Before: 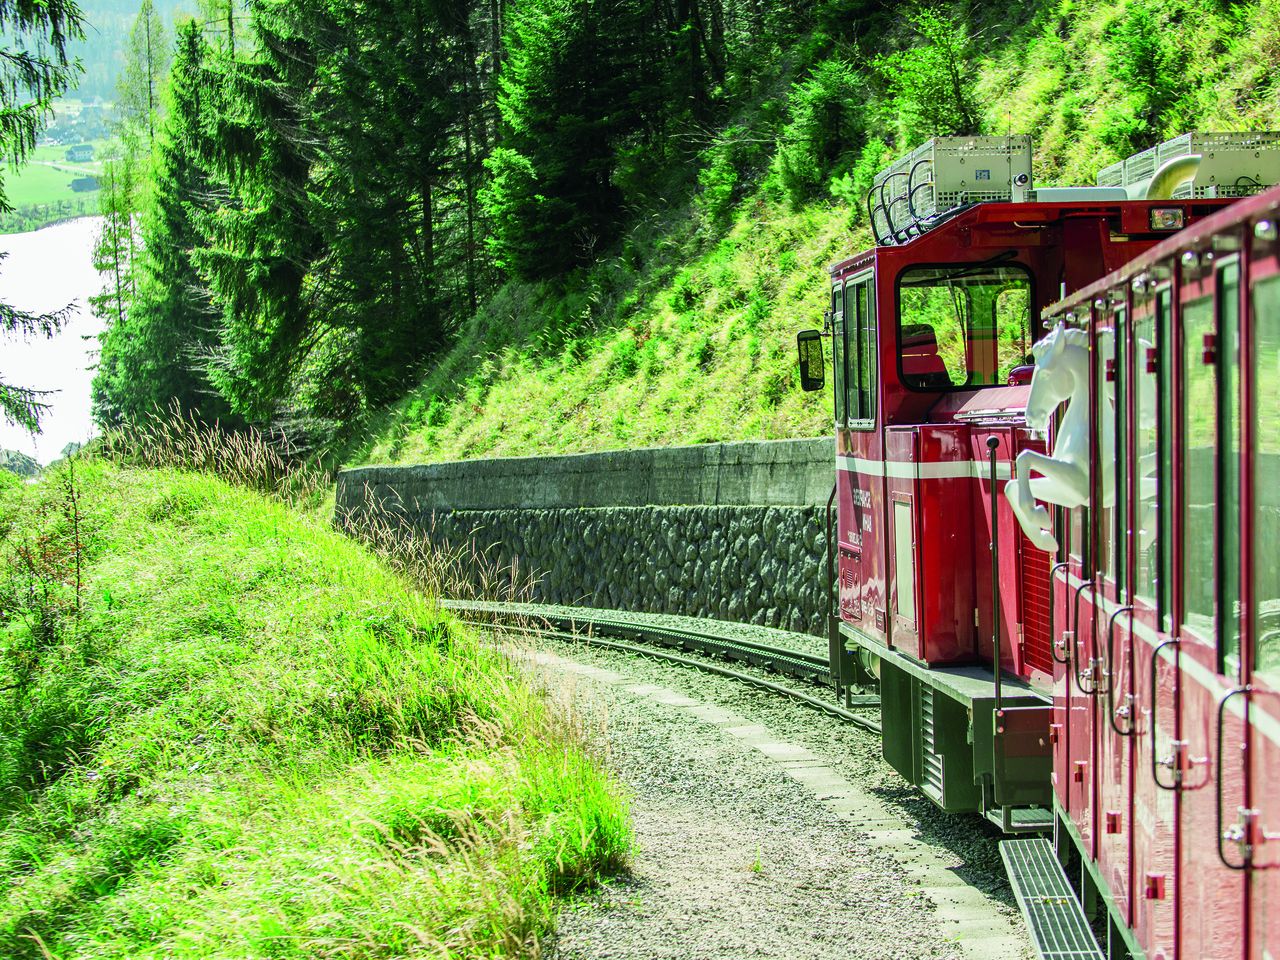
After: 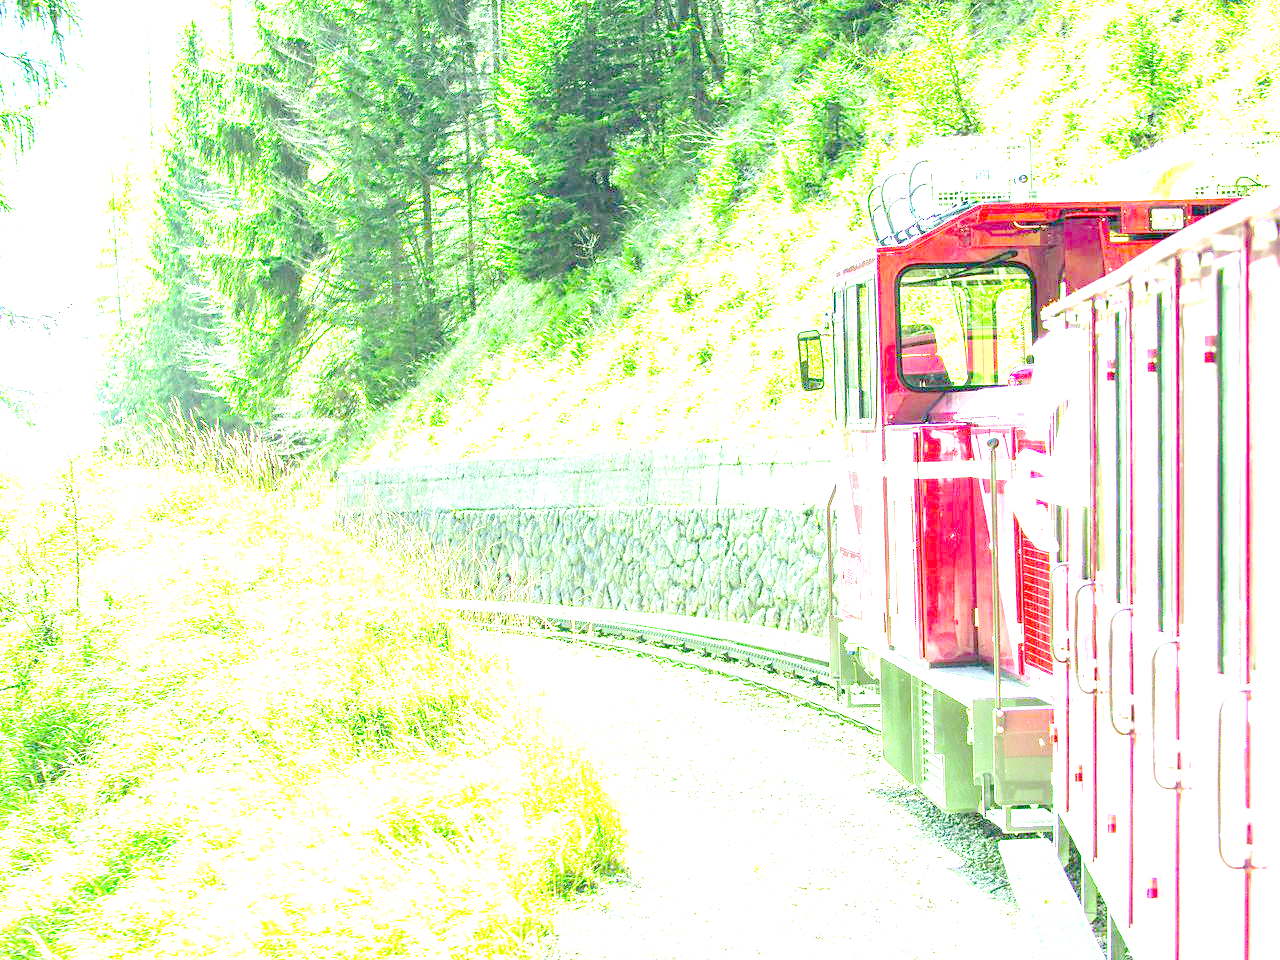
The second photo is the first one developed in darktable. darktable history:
exposure: black level correction 0.001, exposure 1.824 EV, compensate exposure bias true, compensate highlight preservation false
